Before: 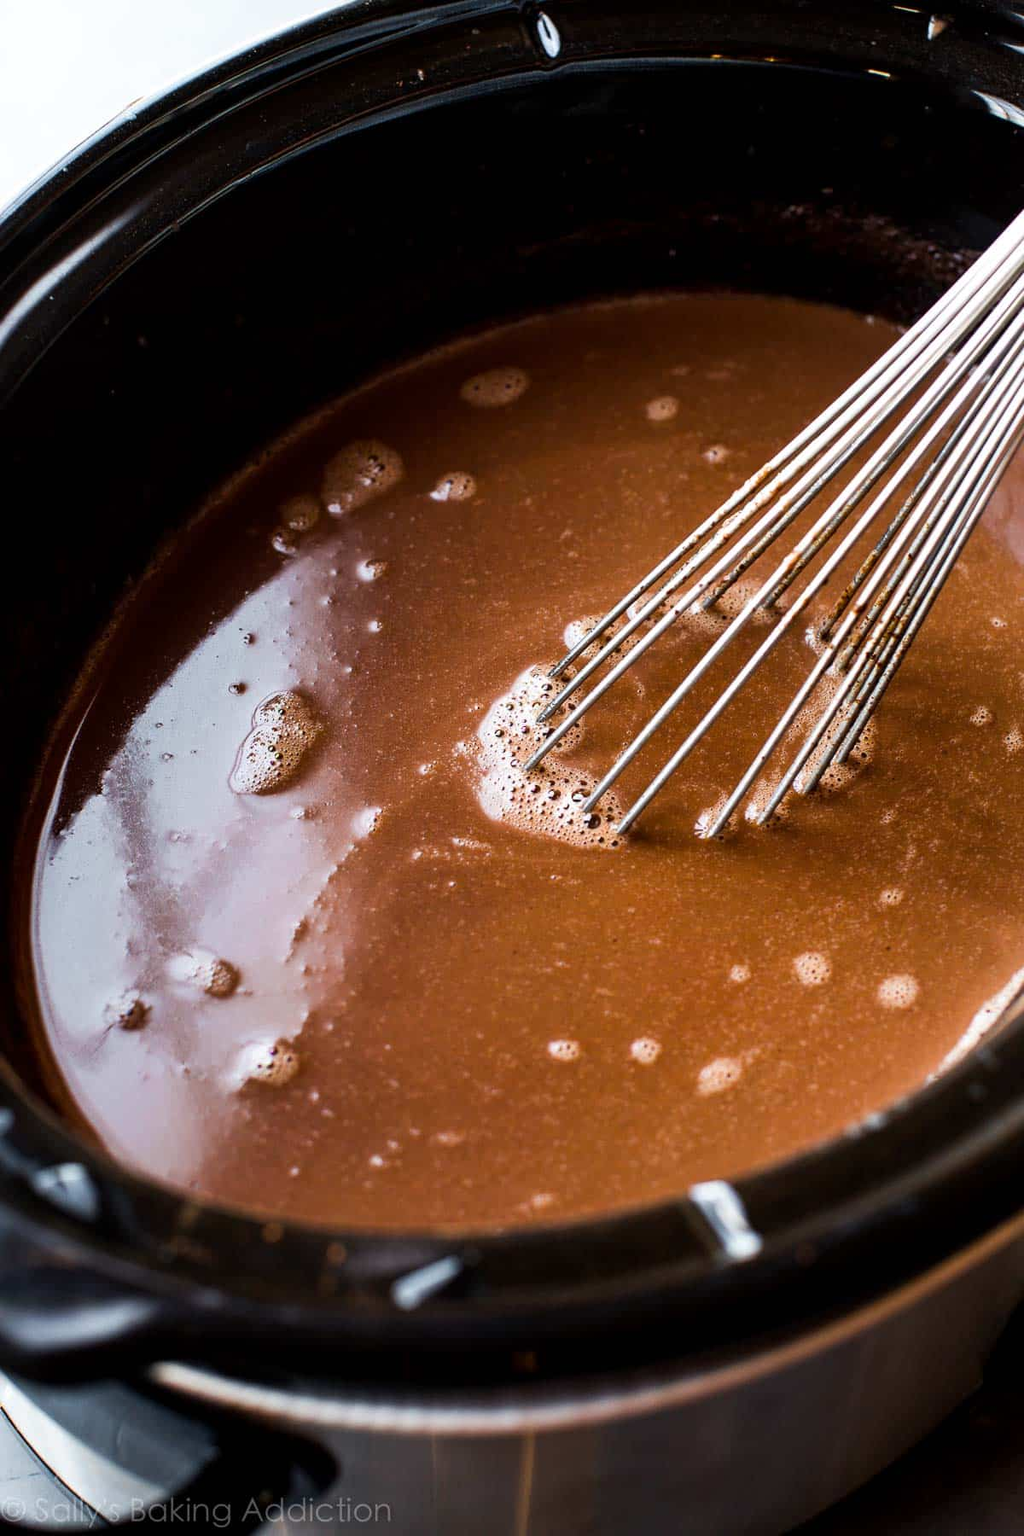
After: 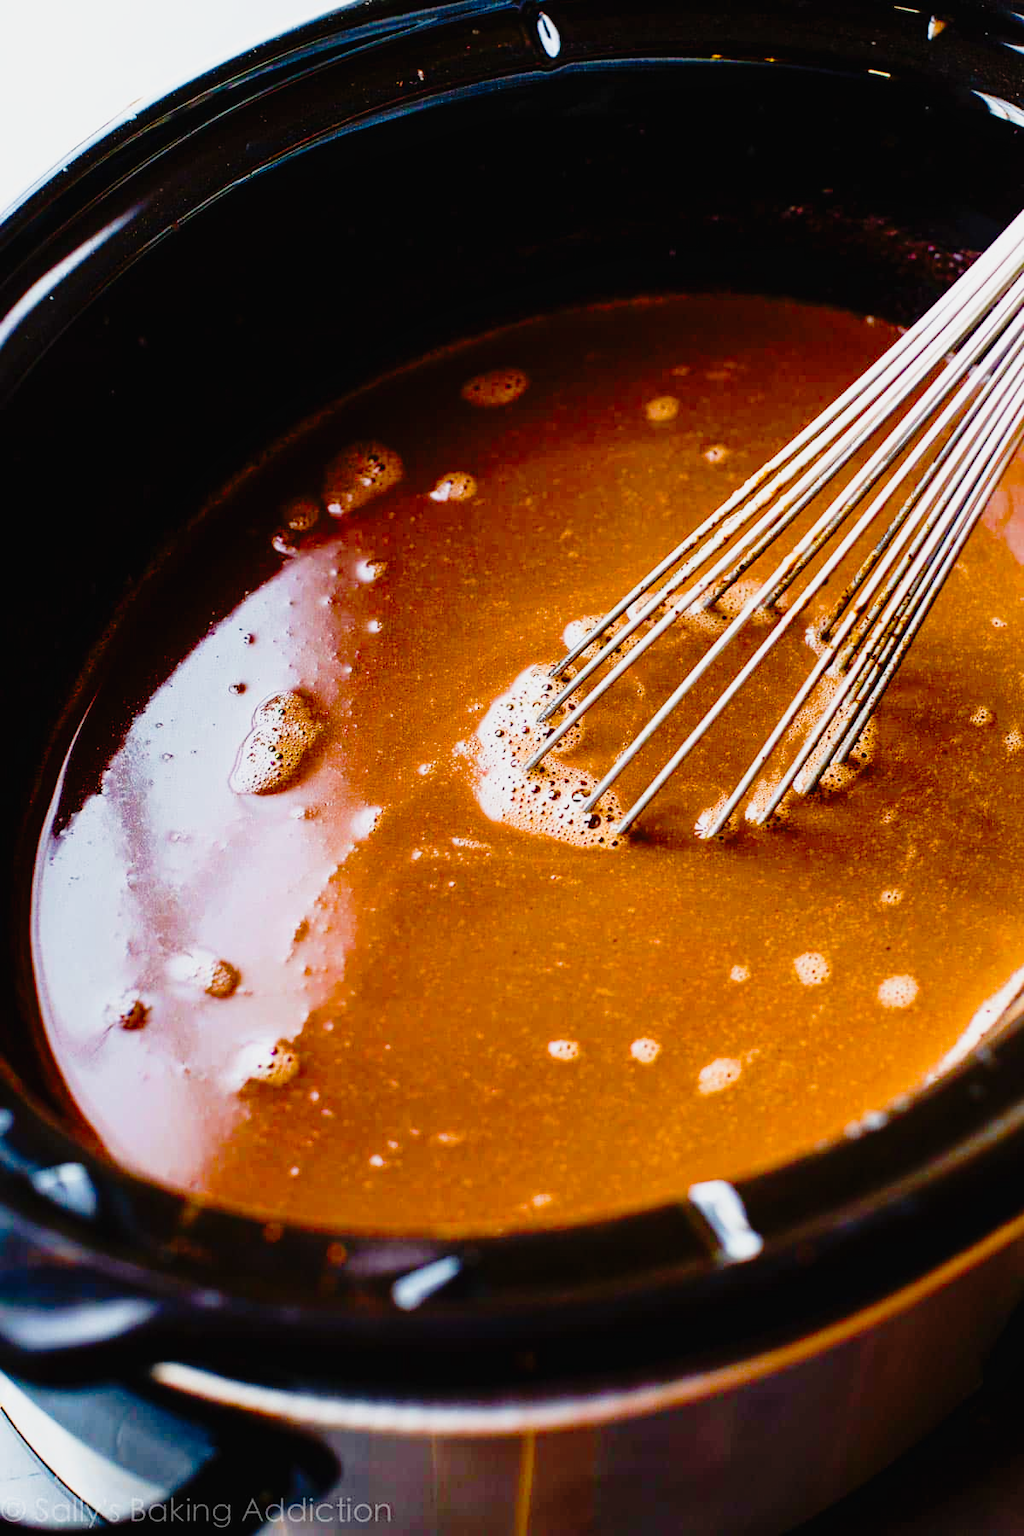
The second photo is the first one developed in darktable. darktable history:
color balance rgb: linear chroma grading › global chroma 14.73%, perceptual saturation grading › global saturation 19.561%, perceptual saturation grading › highlights -25.238%, perceptual saturation grading › shadows 49.331%, global vibrance 29.828%
contrast equalizer: octaves 7, y [[0.5, 0.488, 0.462, 0.461, 0.491, 0.5], [0.5 ×6], [0.5 ×6], [0 ×6], [0 ×6]], mix 0.315
tone curve: curves: ch0 [(0, 0.013) (0.129, 0.1) (0.291, 0.375) (0.46, 0.576) (0.667, 0.78) (0.851, 0.903) (0.997, 0.951)]; ch1 [(0, 0) (0.353, 0.344) (0.45, 0.46) (0.498, 0.495) (0.528, 0.531) (0.563, 0.566) (0.592, 0.609) (0.657, 0.672) (1, 1)]; ch2 [(0, 0) (0.333, 0.346) (0.375, 0.375) (0.427, 0.44) (0.5, 0.501) (0.505, 0.505) (0.544, 0.573) (0.576, 0.615) (0.612, 0.644) (0.66, 0.715) (1, 1)], preserve colors none
